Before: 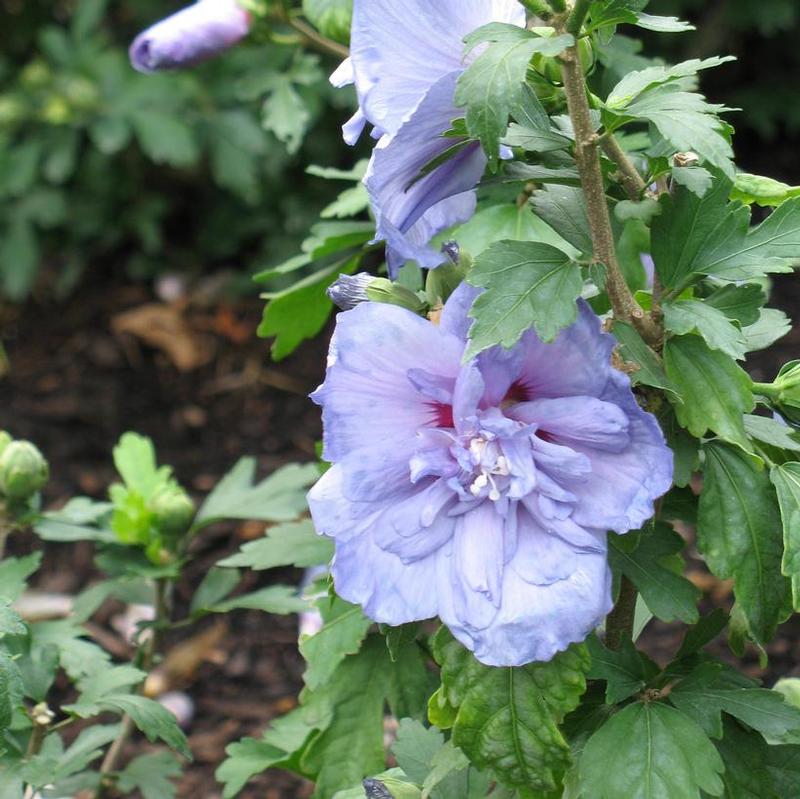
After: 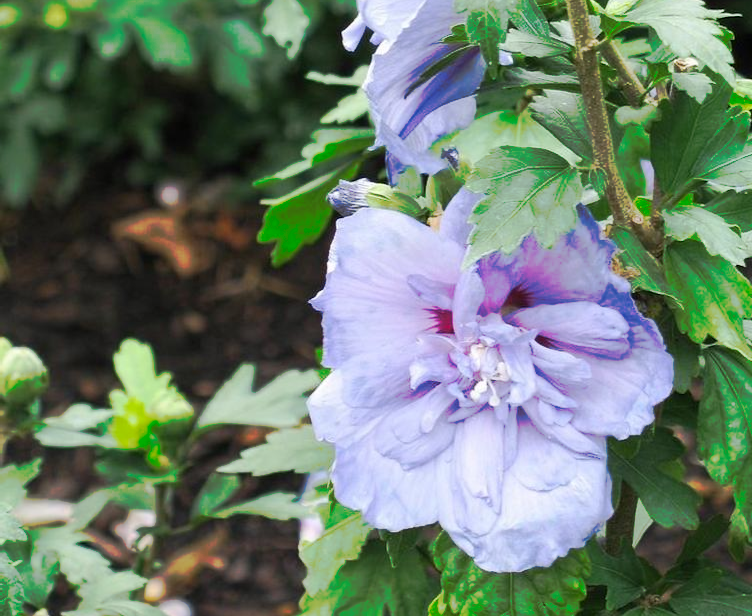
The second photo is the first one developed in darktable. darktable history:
tone curve: curves: ch0 [(0, 0) (0.003, 0.003) (0.011, 0.011) (0.025, 0.024) (0.044, 0.043) (0.069, 0.067) (0.1, 0.096) (0.136, 0.131) (0.177, 0.171) (0.224, 0.217) (0.277, 0.267) (0.335, 0.324) (0.399, 0.385) (0.468, 0.452) (0.543, 0.632) (0.623, 0.697) (0.709, 0.766) (0.801, 0.839) (0.898, 0.917) (1, 1)], preserve colors none
levels: mode automatic, levels [0.062, 0.494, 0.925]
crop and rotate: angle 0.052°, top 11.774%, right 5.836%, bottom 11.006%
